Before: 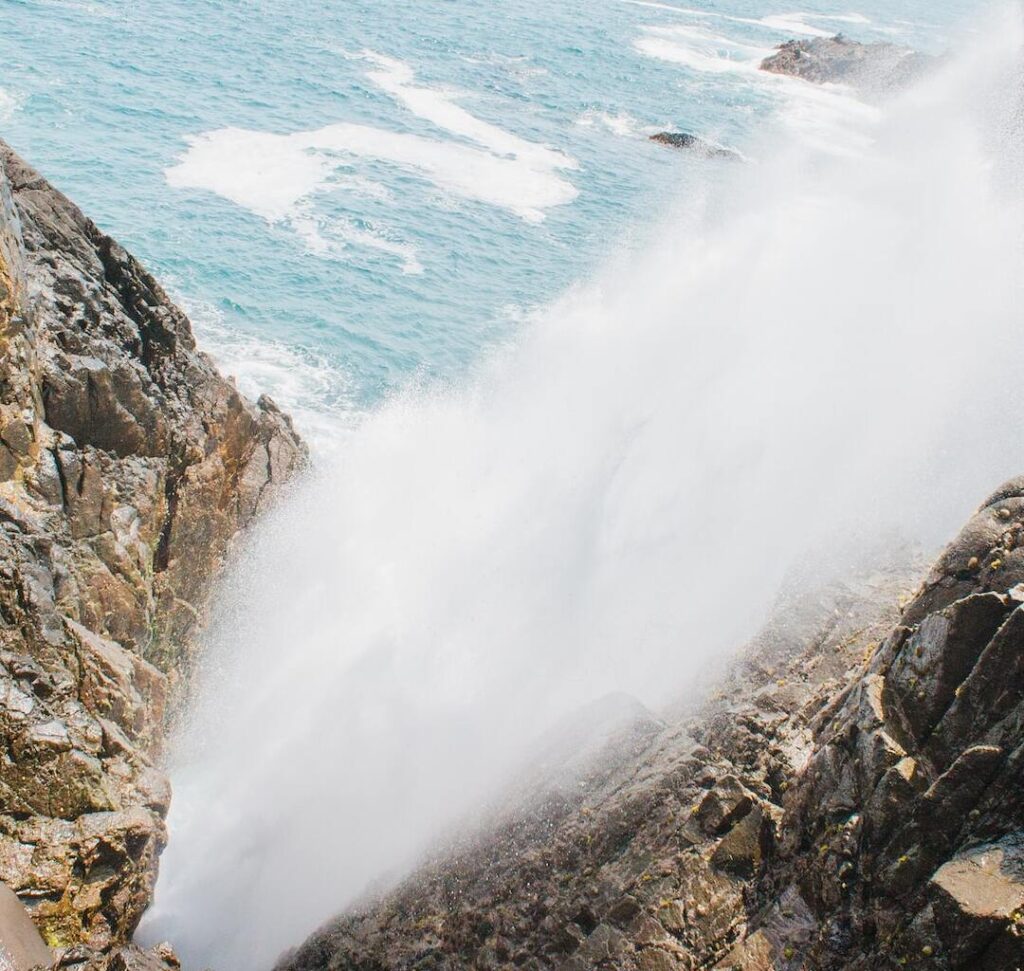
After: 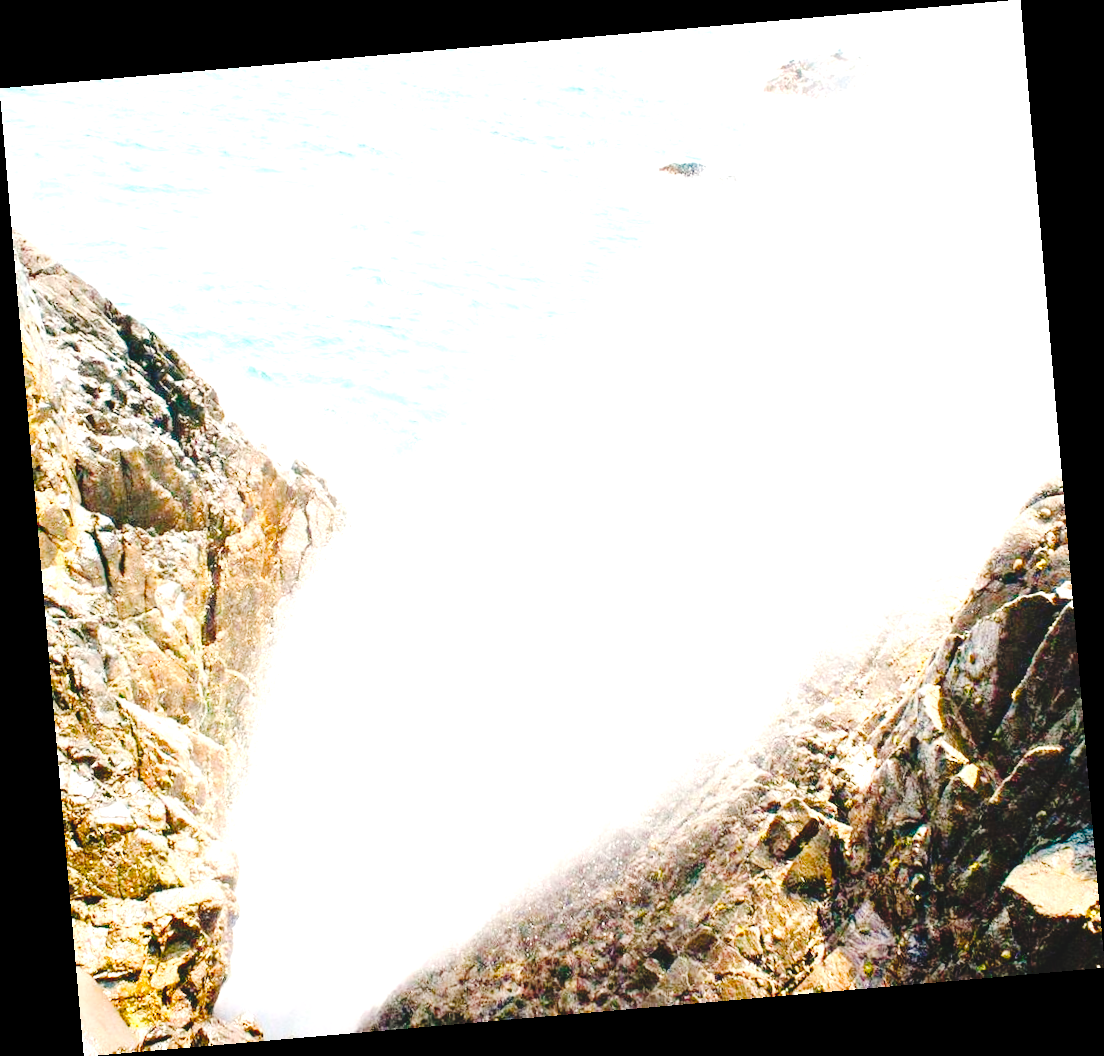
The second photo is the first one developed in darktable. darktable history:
exposure: black level correction 0, exposure 1.3 EV, compensate highlight preservation false
tone curve: curves: ch0 [(0, 0) (0.003, 0.084) (0.011, 0.084) (0.025, 0.084) (0.044, 0.084) (0.069, 0.085) (0.1, 0.09) (0.136, 0.1) (0.177, 0.119) (0.224, 0.144) (0.277, 0.205) (0.335, 0.298) (0.399, 0.417) (0.468, 0.525) (0.543, 0.631) (0.623, 0.72) (0.709, 0.8) (0.801, 0.867) (0.898, 0.934) (1, 1)], preserve colors none
color balance rgb: shadows lift › chroma 1%, shadows lift › hue 240.84°, highlights gain › chroma 2%, highlights gain › hue 73.2°, global offset › luminance -0.5%, perceptual saturation grading › global saturation 20%, perceptual saturation grading › highlights -25%, perceptual saturation grading › shadows 50%, global vibrance 25.26%
rotate and perspective: rotation -4.98°, automatic cropping off
